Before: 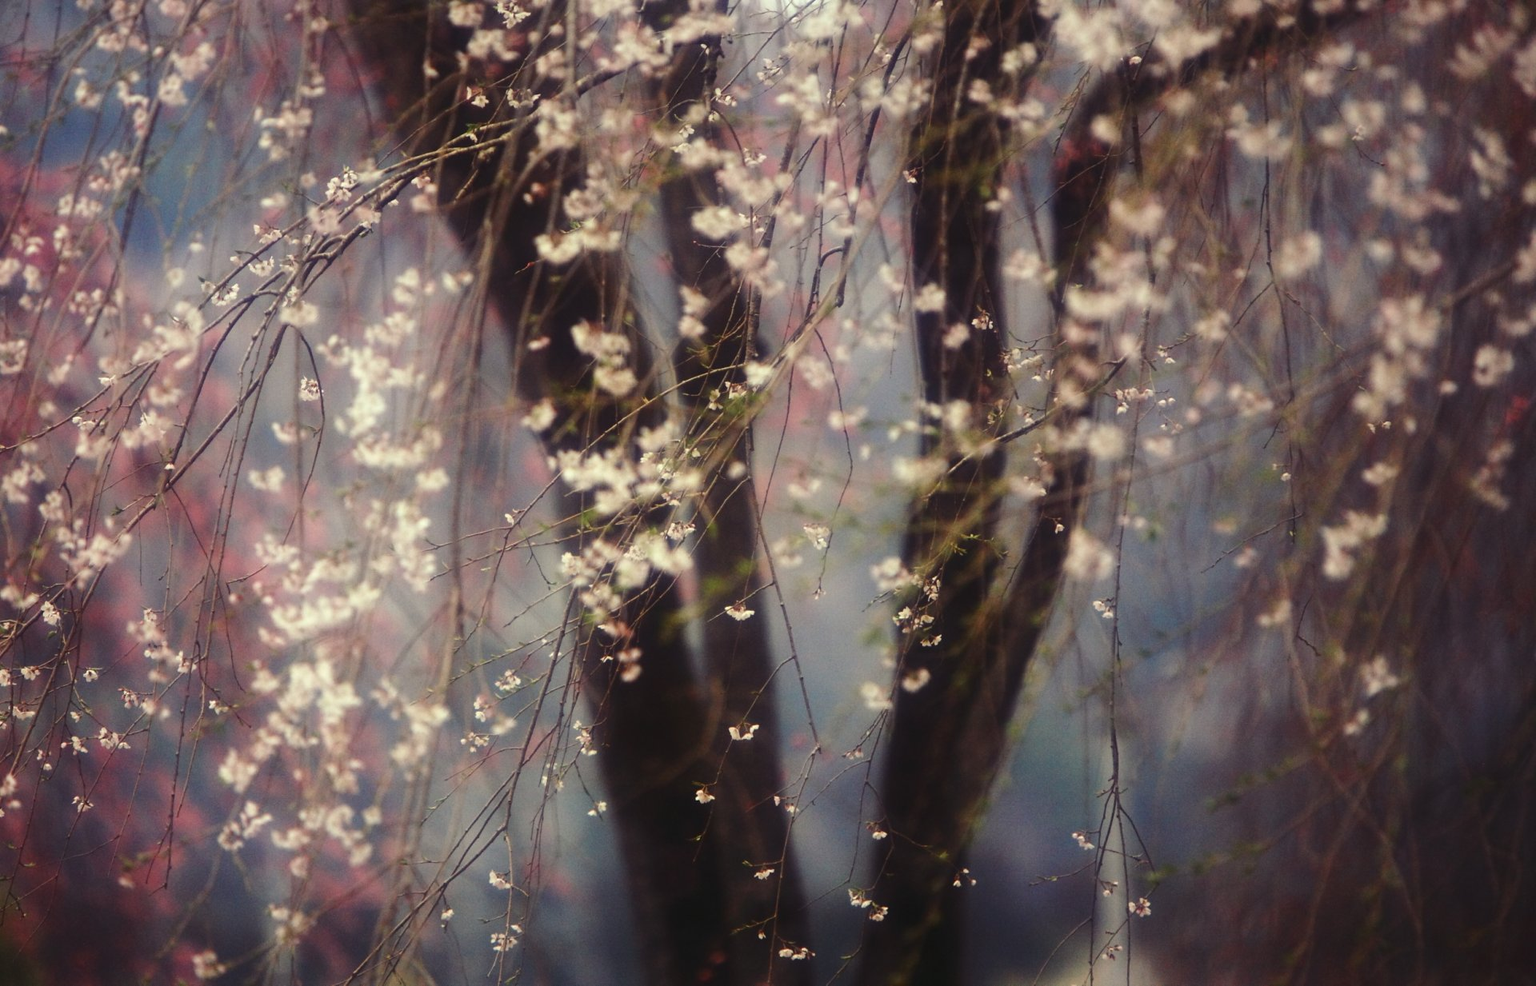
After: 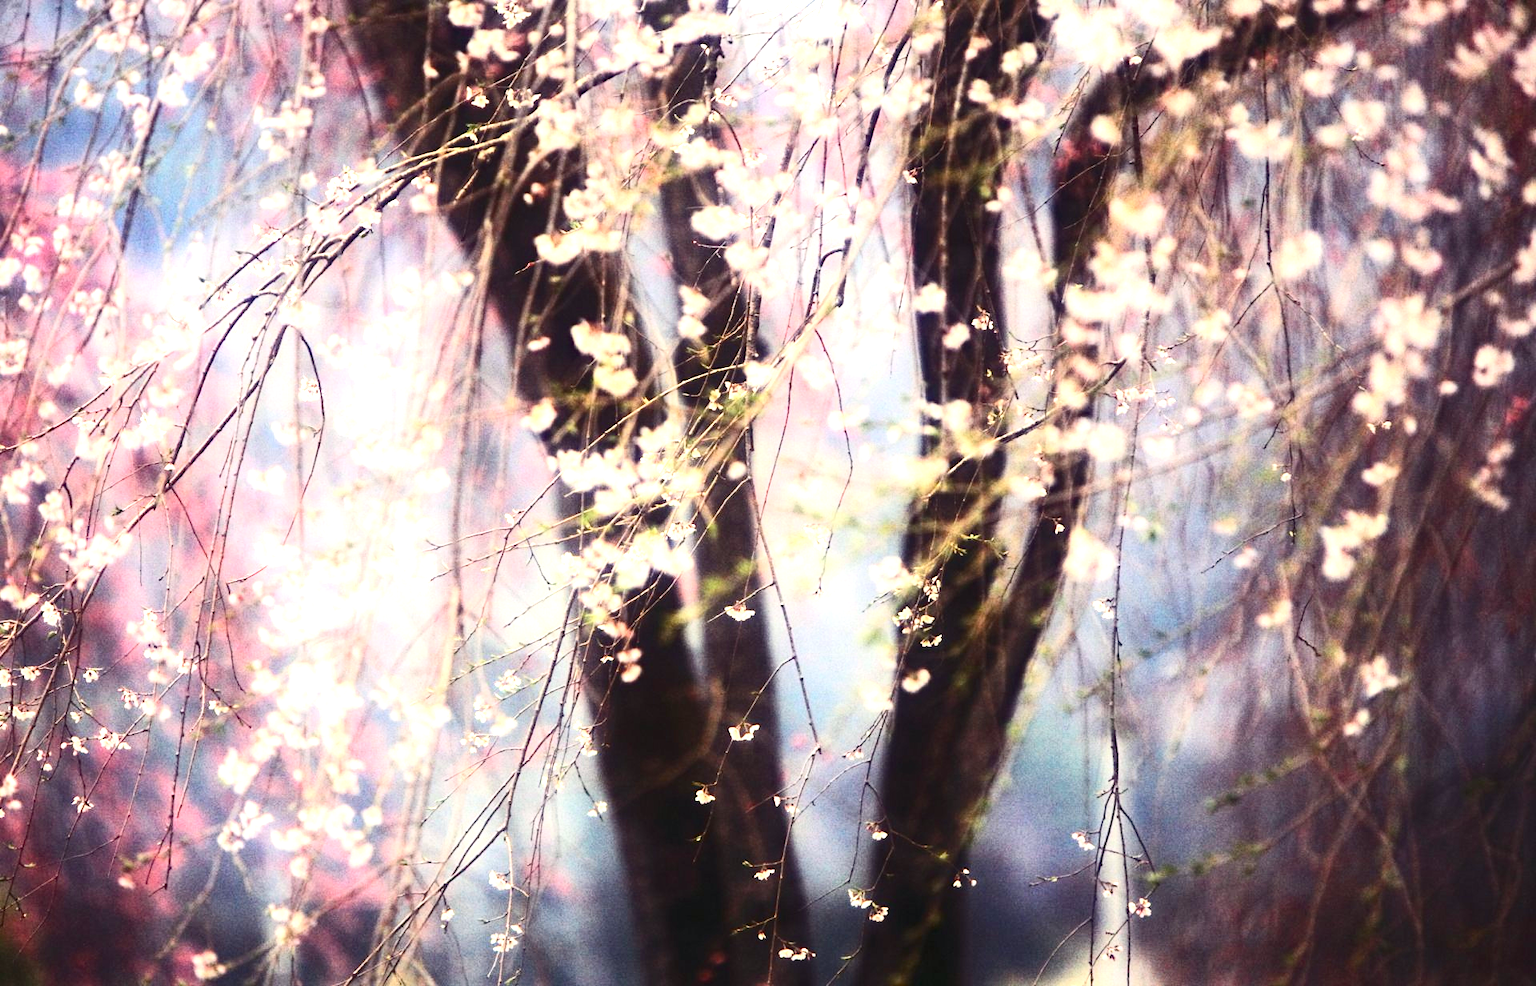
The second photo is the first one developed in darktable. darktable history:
local contrast: highlights 101%, shadows 102%, detail 119%, midtone range 0.2
exposure: black level correction 0, exposure 1.744 EV, compensate exposure bias true, compensate highlight preservation false
haze removal: compatibility mode true, adaptive false
contrast brightness saturation: contrast 0.293
